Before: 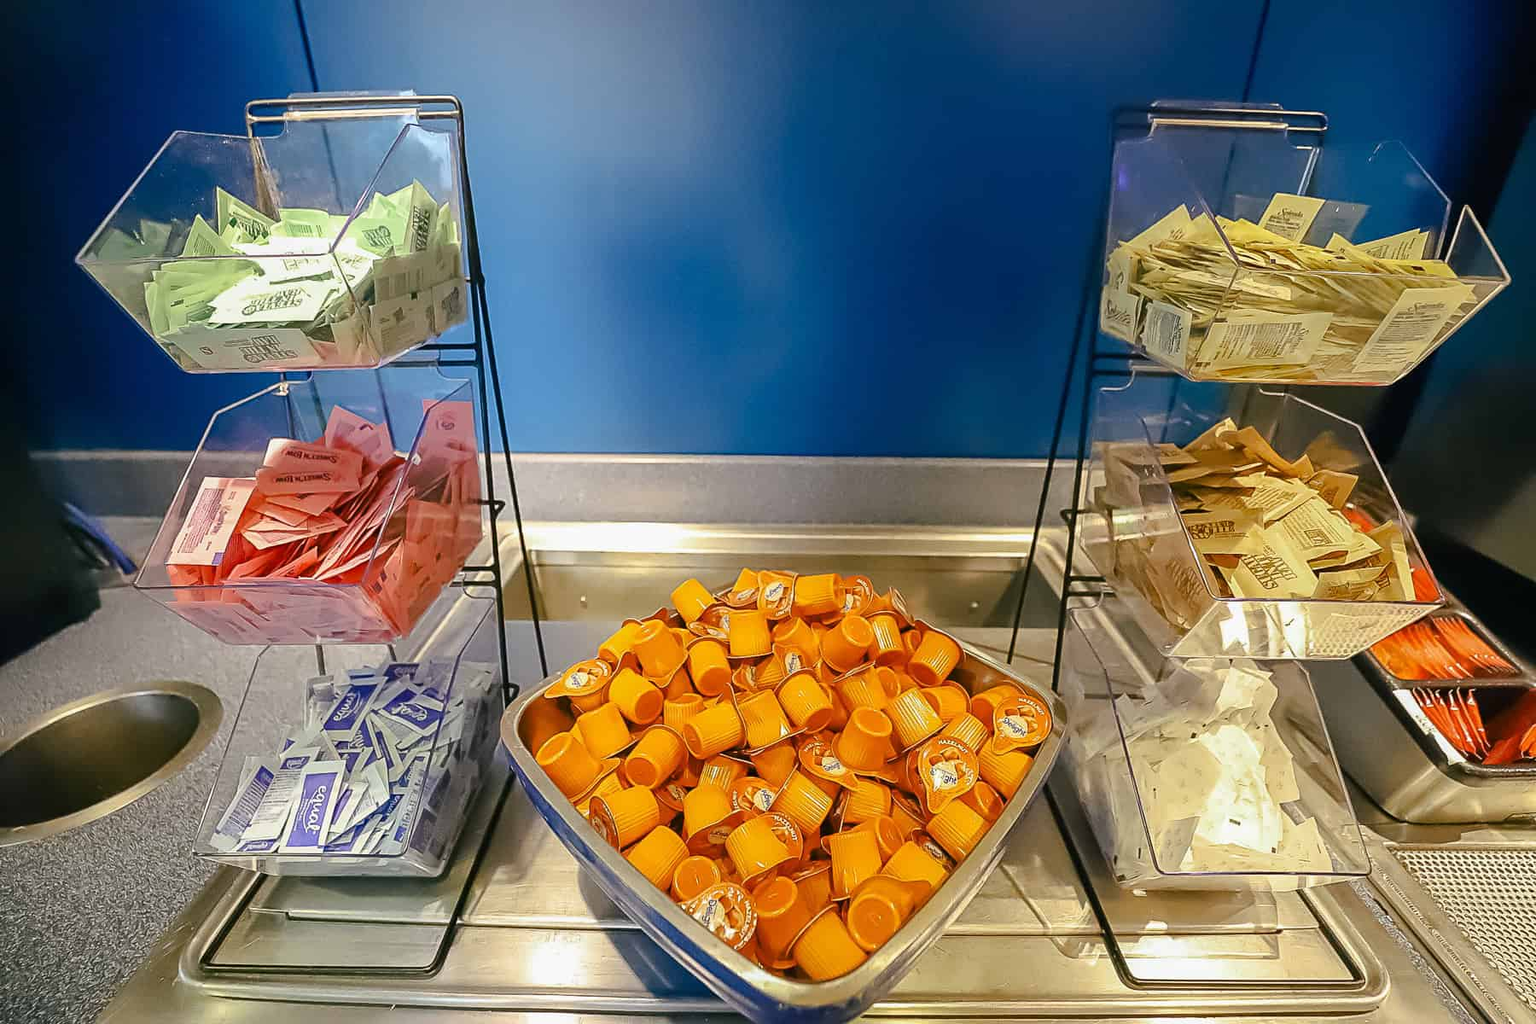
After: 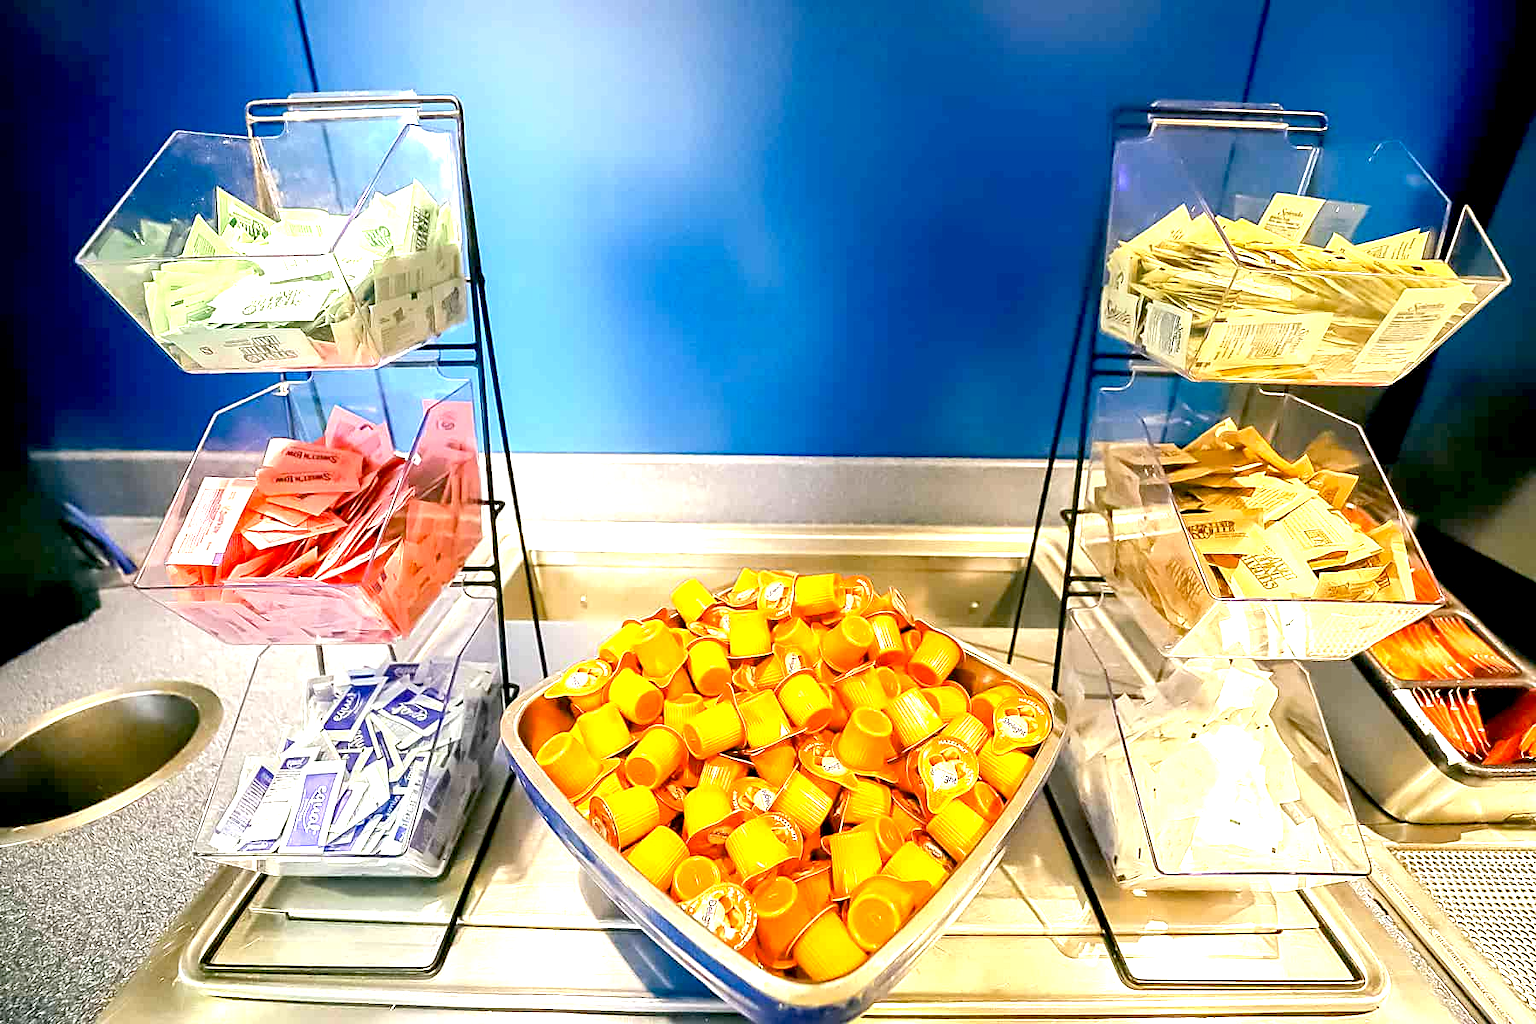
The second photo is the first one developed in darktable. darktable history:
exposure: black level correction 0.009, exposure 1.431 EV, compensate exposure bias true, compensate highlight preservation false
